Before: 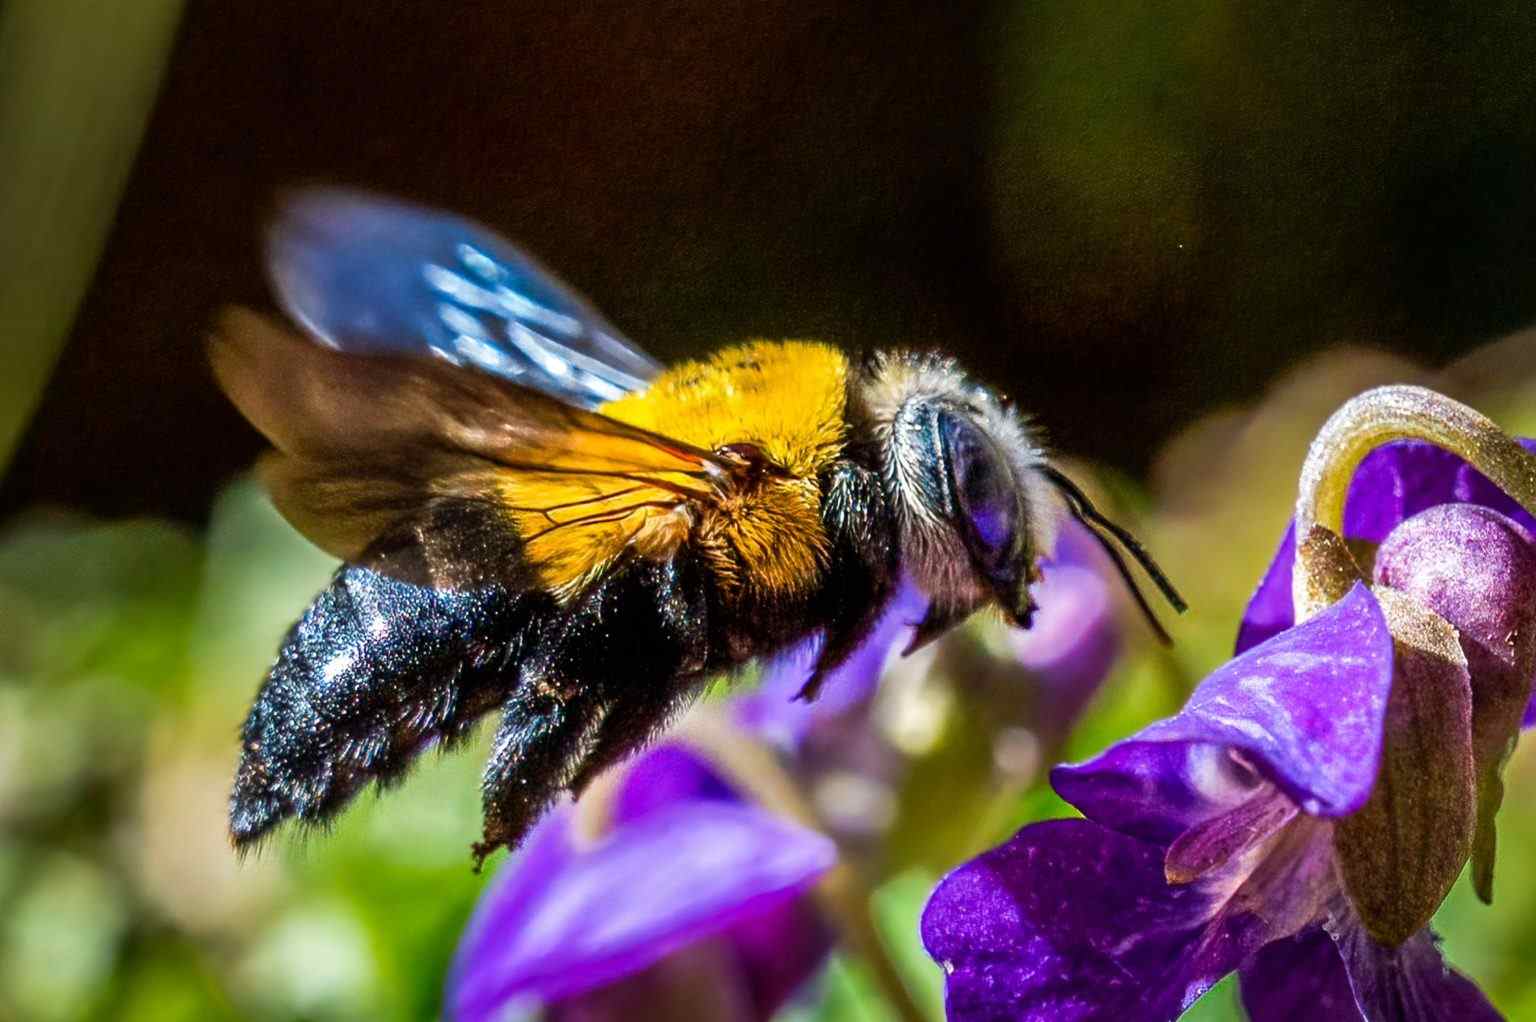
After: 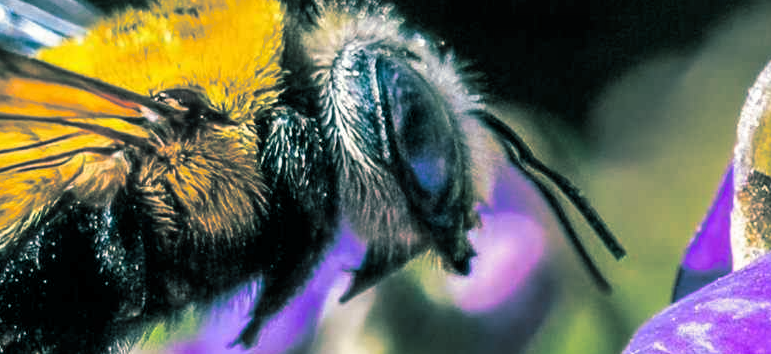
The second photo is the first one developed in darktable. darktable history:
crop: left 36.607%, top 34.735%, right 13.146%, bottom 30.611%
split-toning: shadows › hue 186.43°, highlights › hue 49.29°, compress 30.29%
